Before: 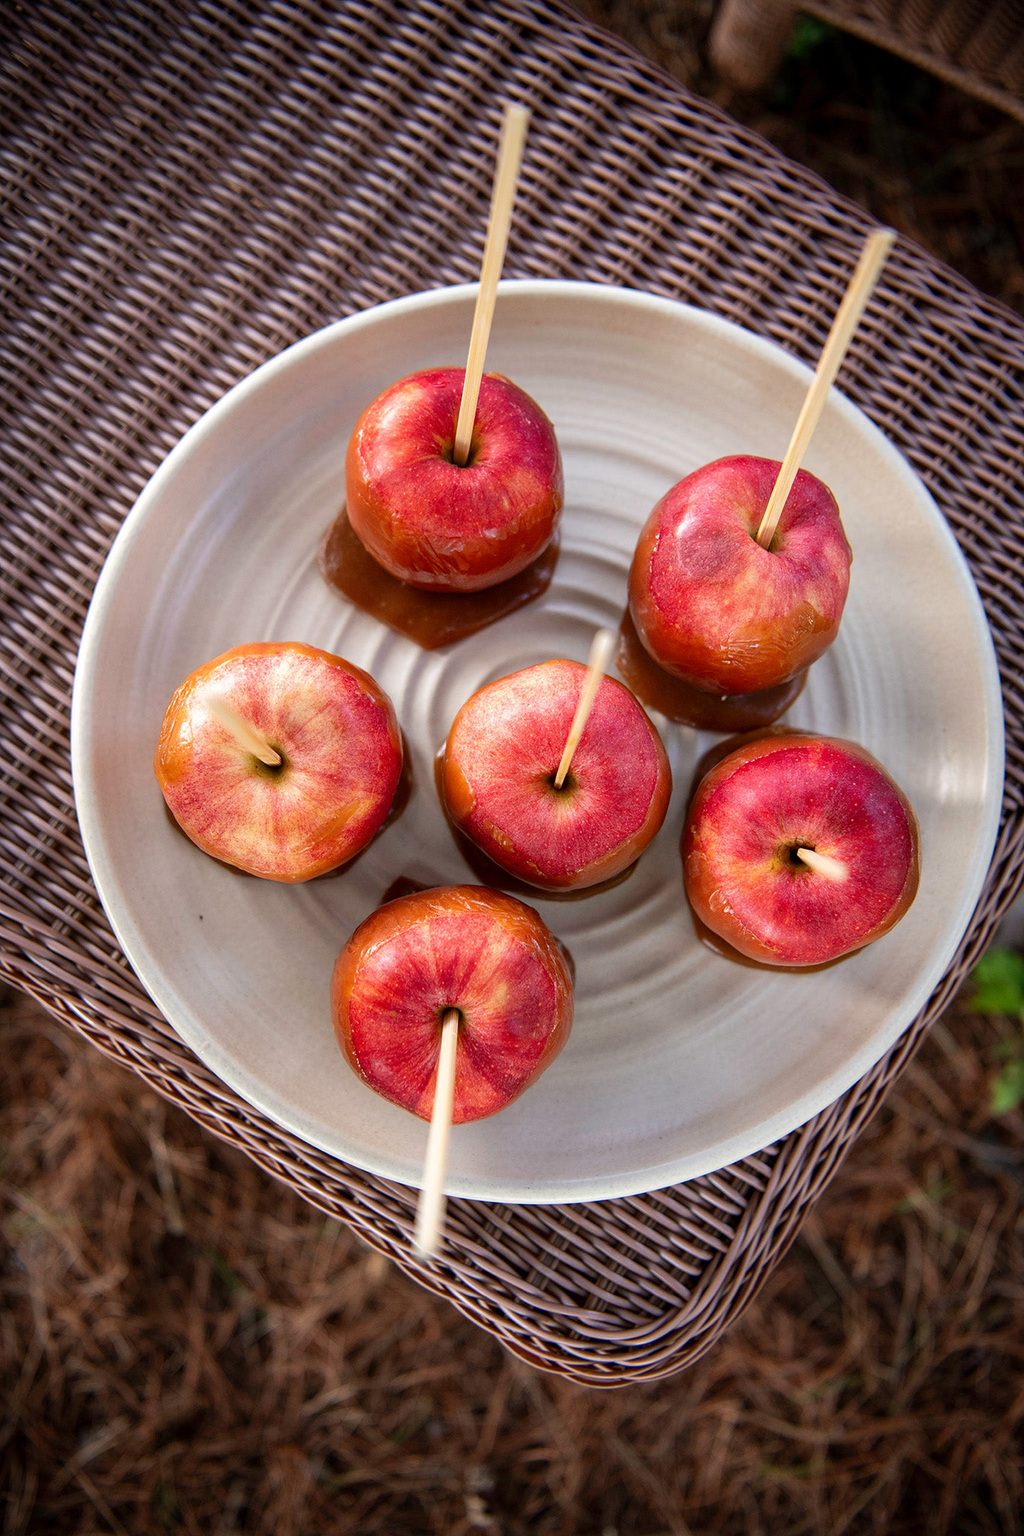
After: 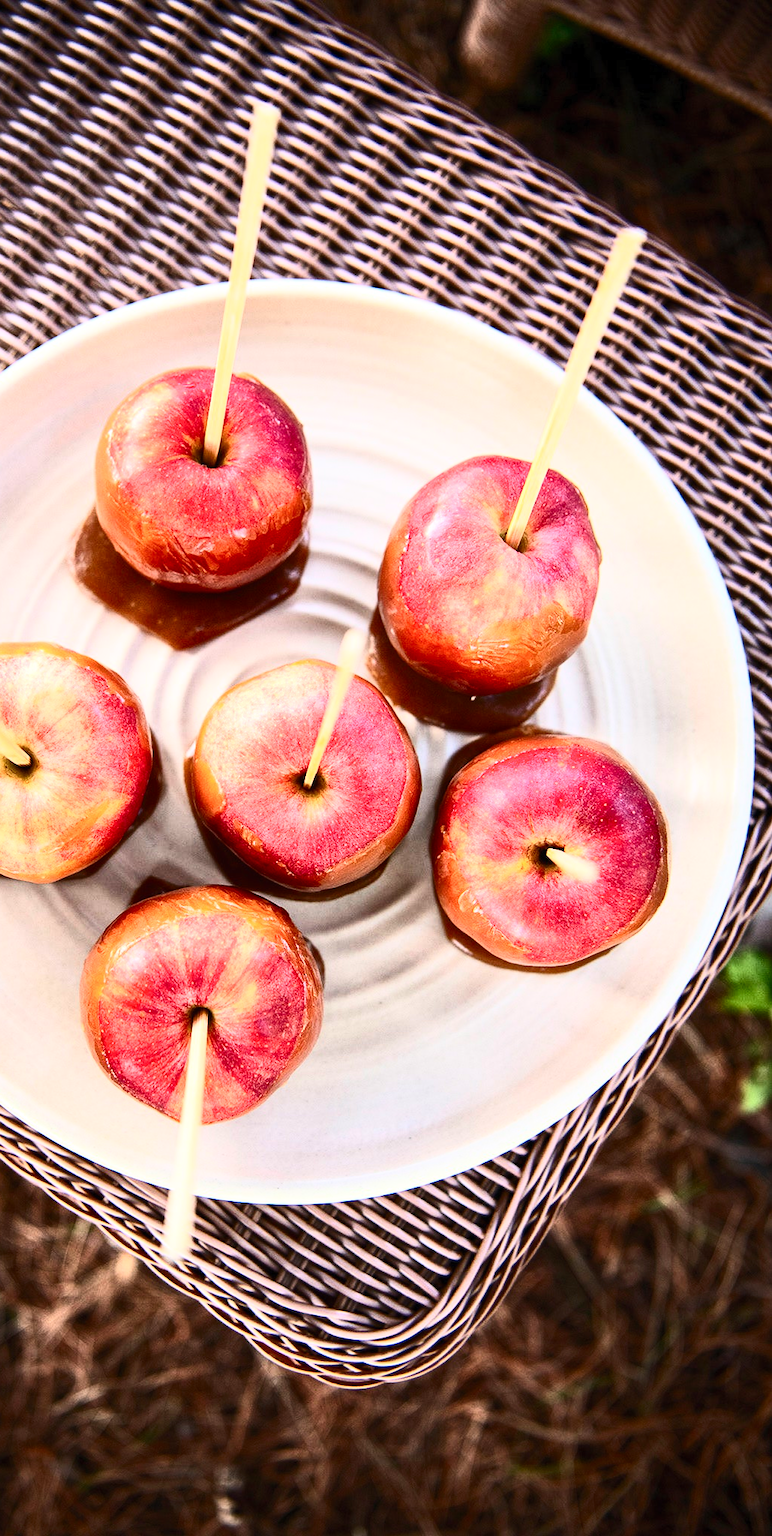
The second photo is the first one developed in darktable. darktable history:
contrast brightness saturation: contrast 0.604, brightness 0.354, saturation 0.144
crop and rotate: left 24.525%
tone equalizer: -8 EV 0.007 EV, -7 EV -0.026 EV, -6 EV 0.025 EV, -5 EV 0.045 EV, -4 EV 0.298 EV, -3 EV 0.64 EV, -2 EV 0.554 EV, -1 EV 0.196 EV, +0 EV 0.054 EV, mask exposure compensation -0.484 EV
